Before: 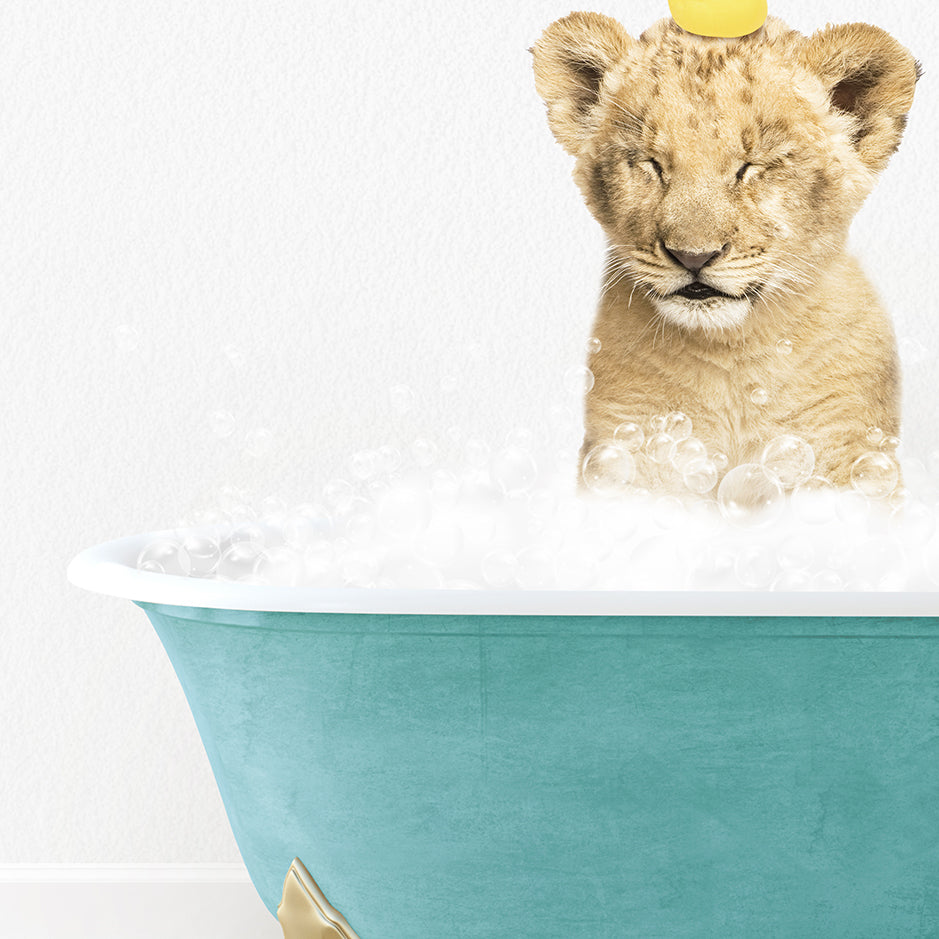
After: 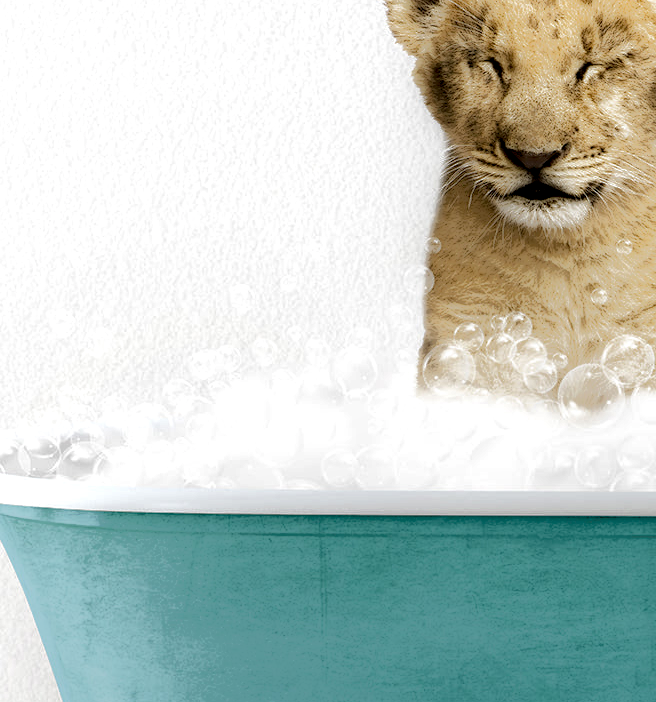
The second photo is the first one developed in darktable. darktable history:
crop and rotate: left 17.046%, top 10.659%, right 12.989%, bottom 14.553%
exposure: black level correction 0.007, exposure 0.159 EV, compensate highlight preservation false
local contrast: highlights 0%, shadows 198%, detail 164%, midtone range 0.001
